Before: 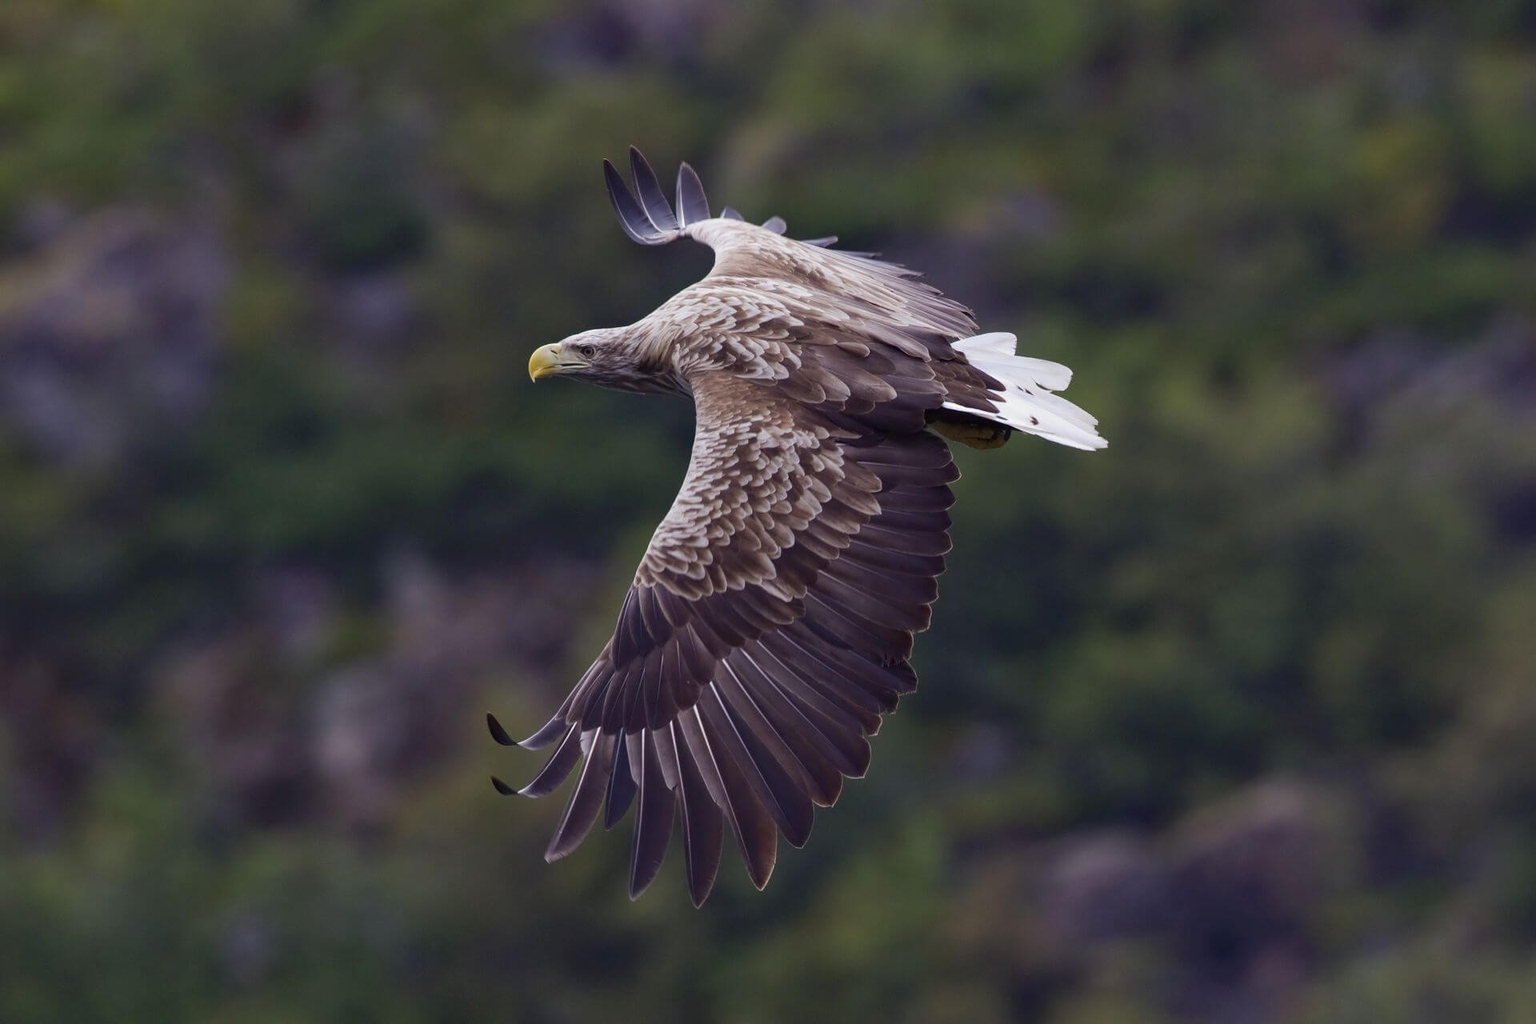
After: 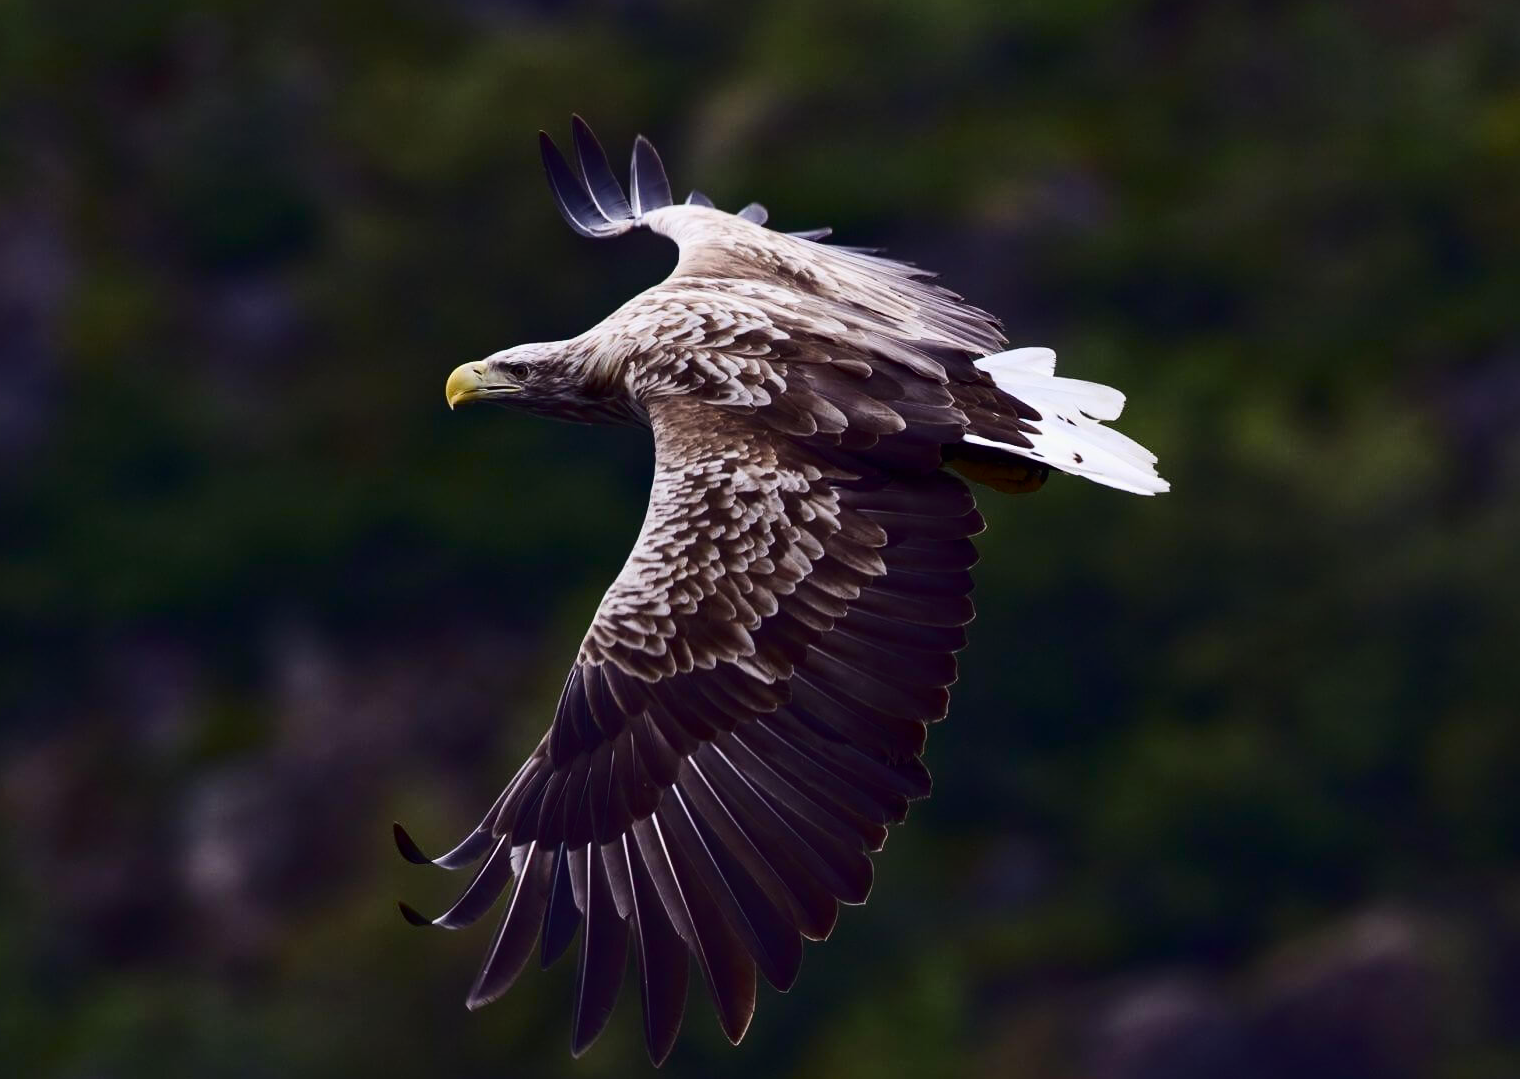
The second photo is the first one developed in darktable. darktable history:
contrast brightness saturation: contrast 0.32, brightness -0.08, saturation 0.17
crop: left 11.225%, top 5.381%, right 9.565%, bottom 10.314%
